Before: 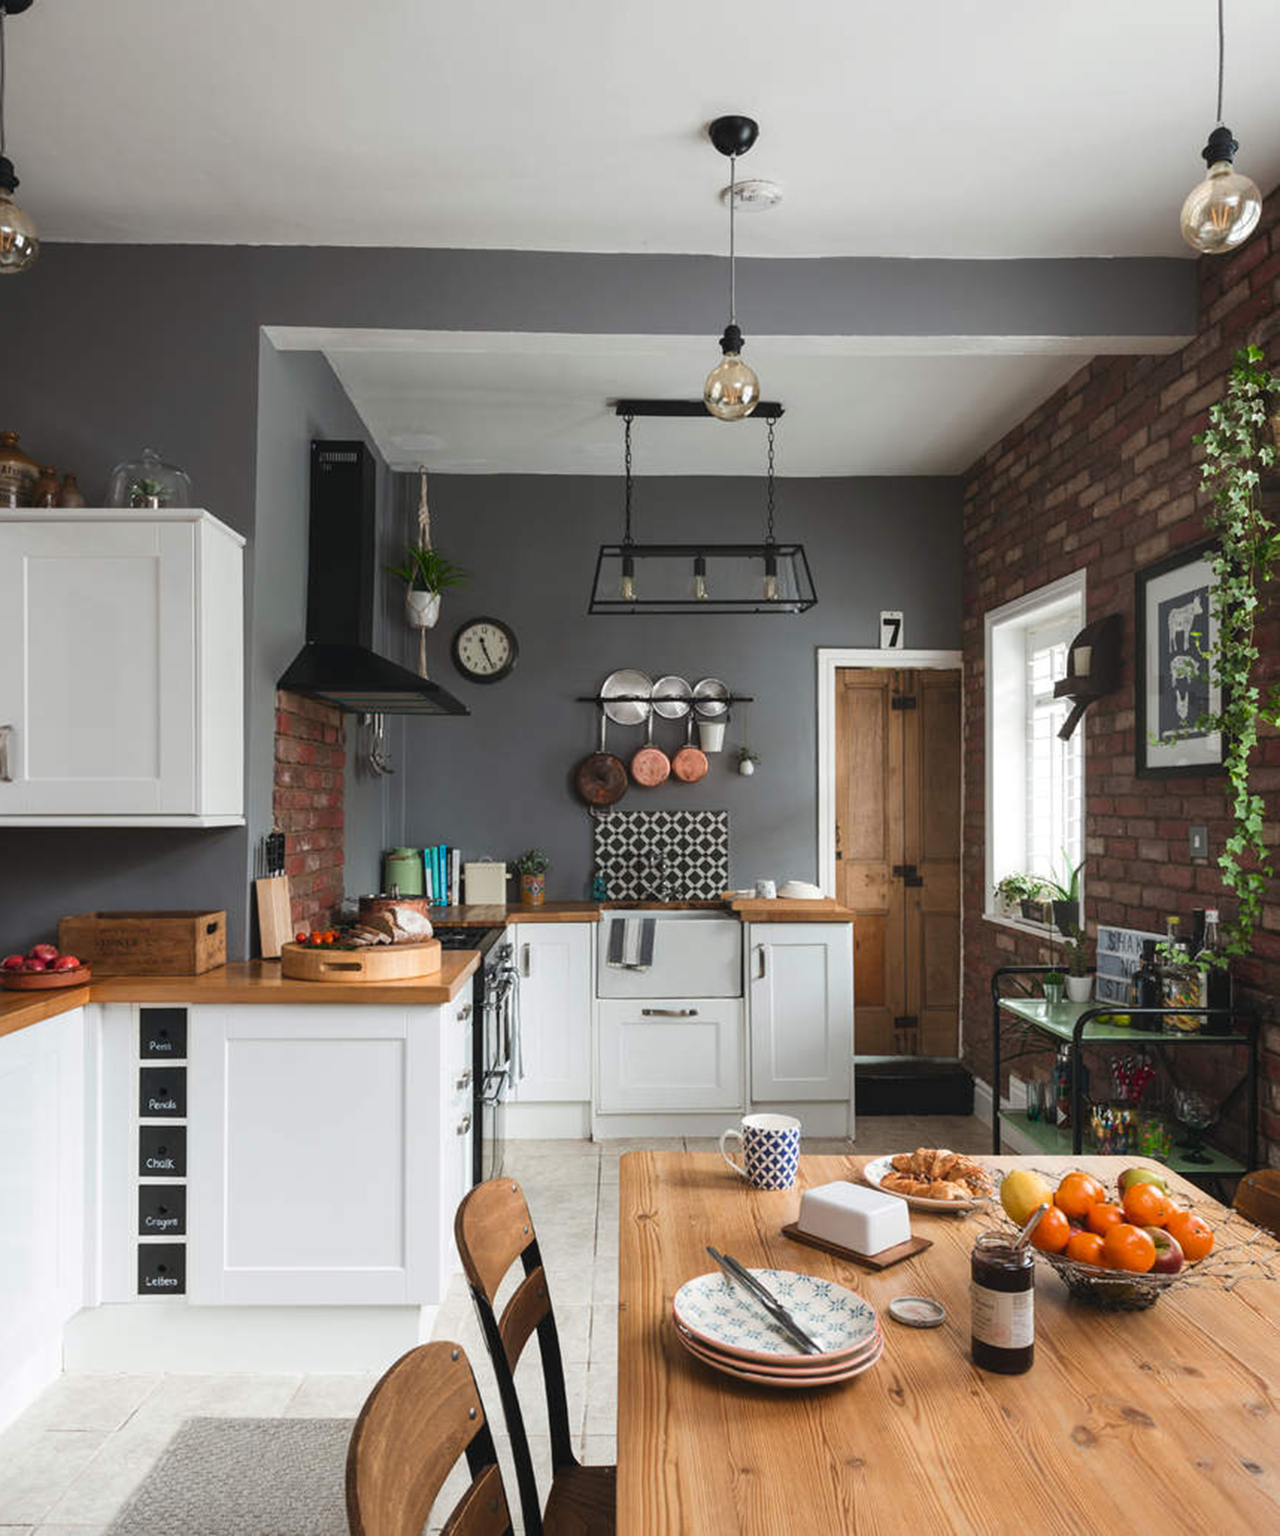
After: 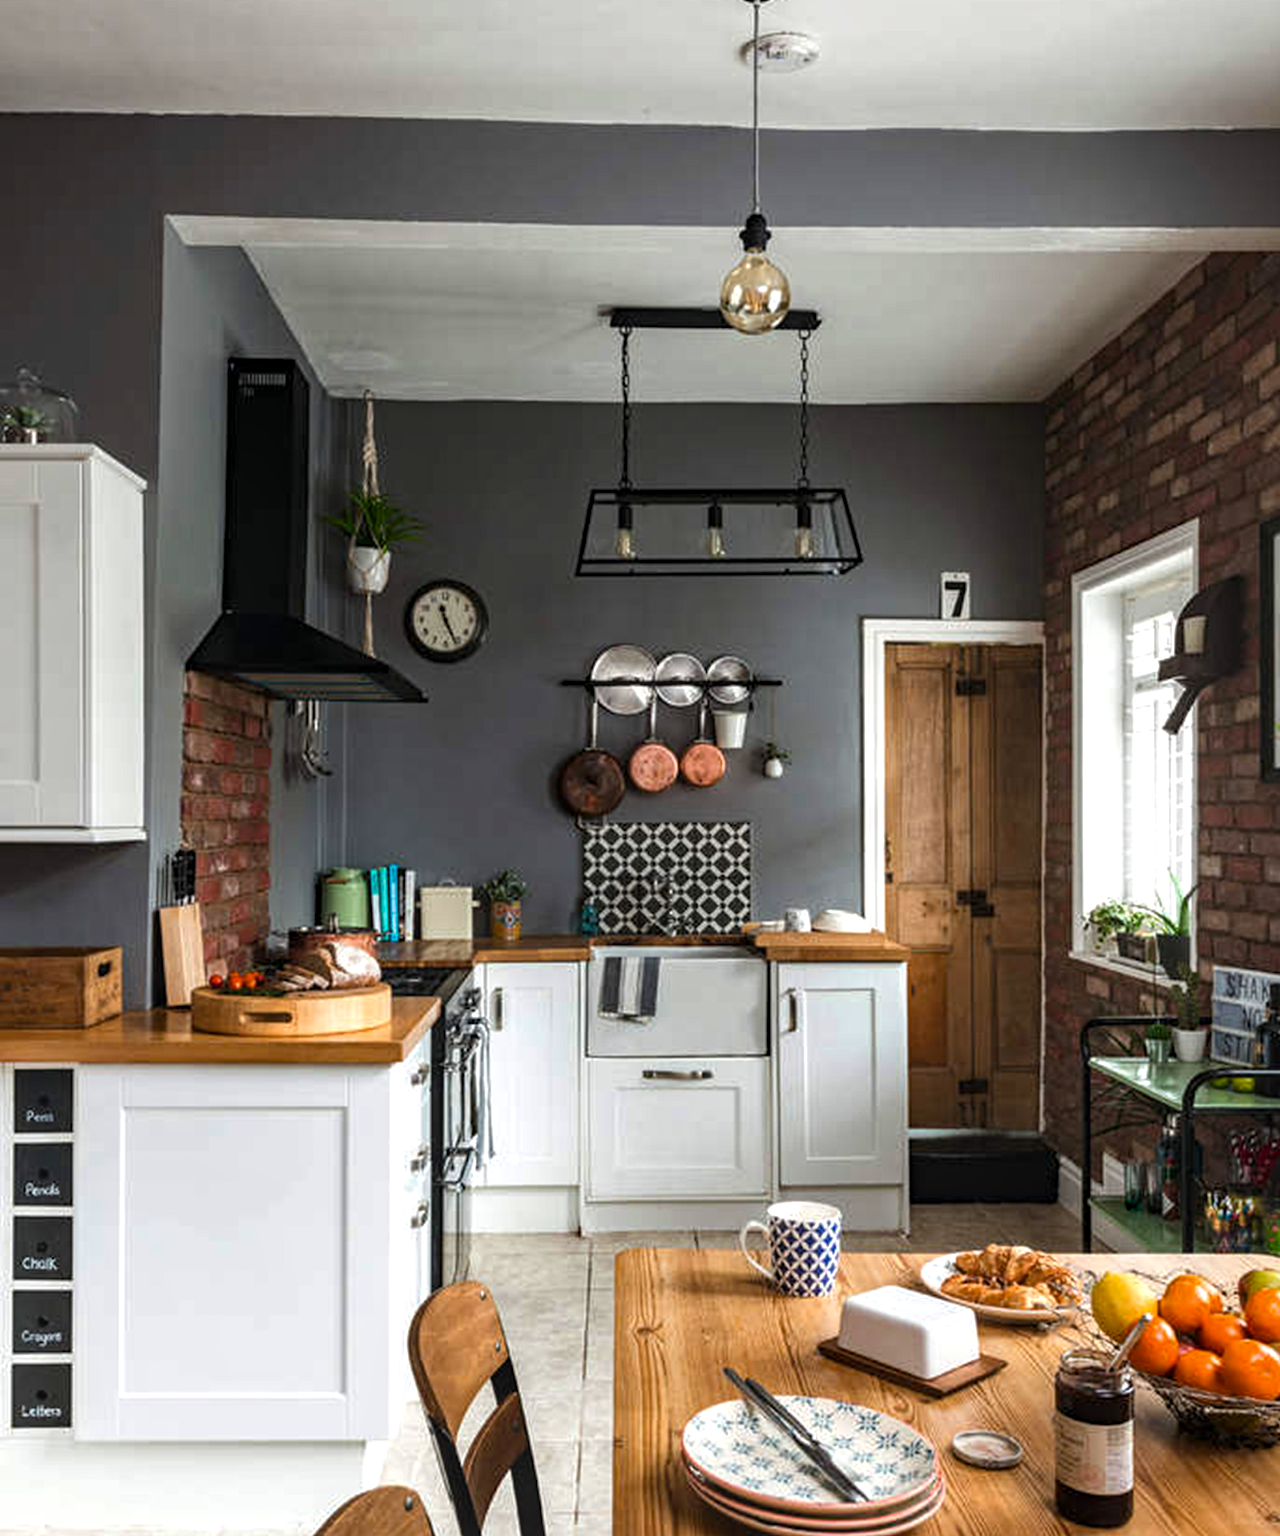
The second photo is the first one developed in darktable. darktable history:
color balance rgb: linear chroma grading › global chroma 10%, global vibrance 10%, contrast 15%, saturation formula JzAzBz (2021)
haze removal: compatibility mode true, adaptive false
crop and rotate: left 10.071%, top 10.071%, right 10.02%, bottom 10.02%
local contrast: on, module defaults
